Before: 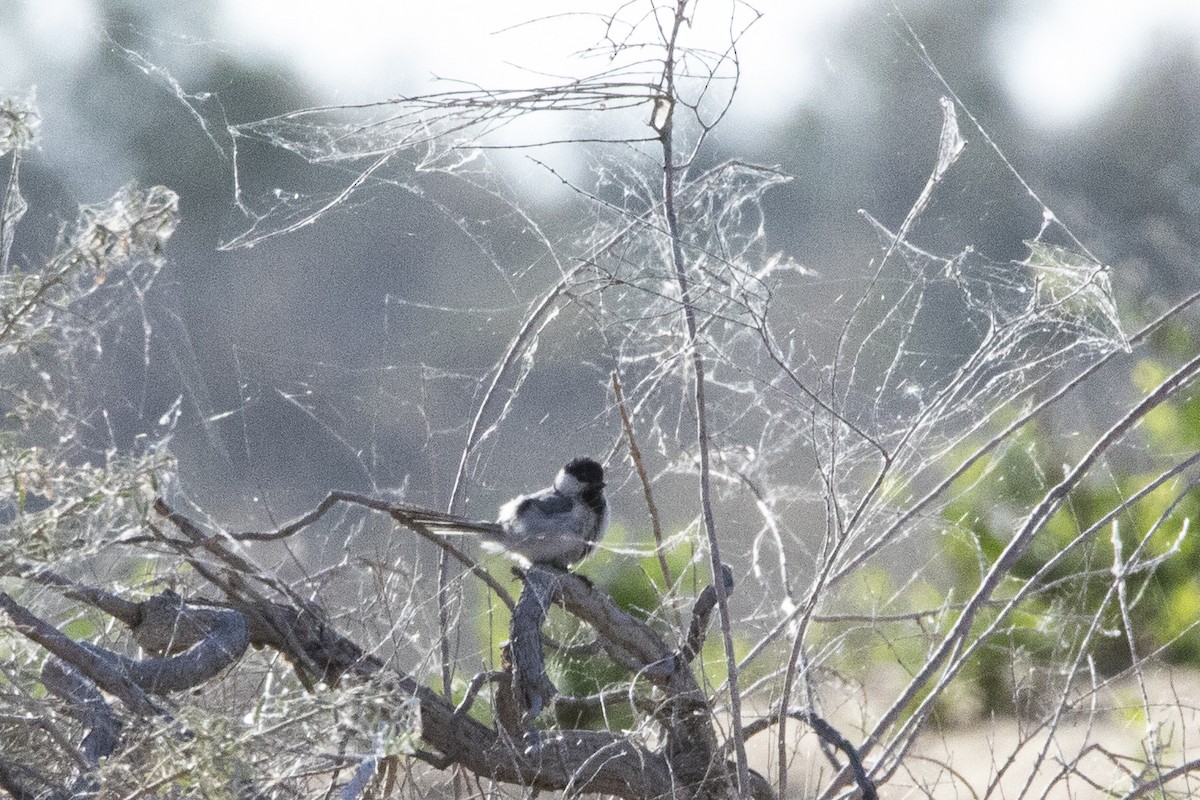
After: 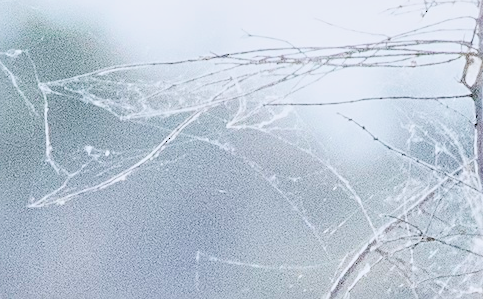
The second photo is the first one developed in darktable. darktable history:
local contrast: highlights 105%, shadows 99%, detail 119%, midtone range 0.2
sharpen: amount 0.49
crop: left 15.784%, top 5.45%, right 43.958%, bottom 57.162%
filmic rgb: black relative exposure -6.11 EV, white relative exposure 6.97 EV, hardness 2.24, iterations of high-quality reconstruction 10
exposure: black level correction 0, exposure 1.499 EV, compensate highlight preservation false
color correction: highlights a* -0.138, highlights b* -5.92, shadows a* -0.126, shadows b* -0.146
